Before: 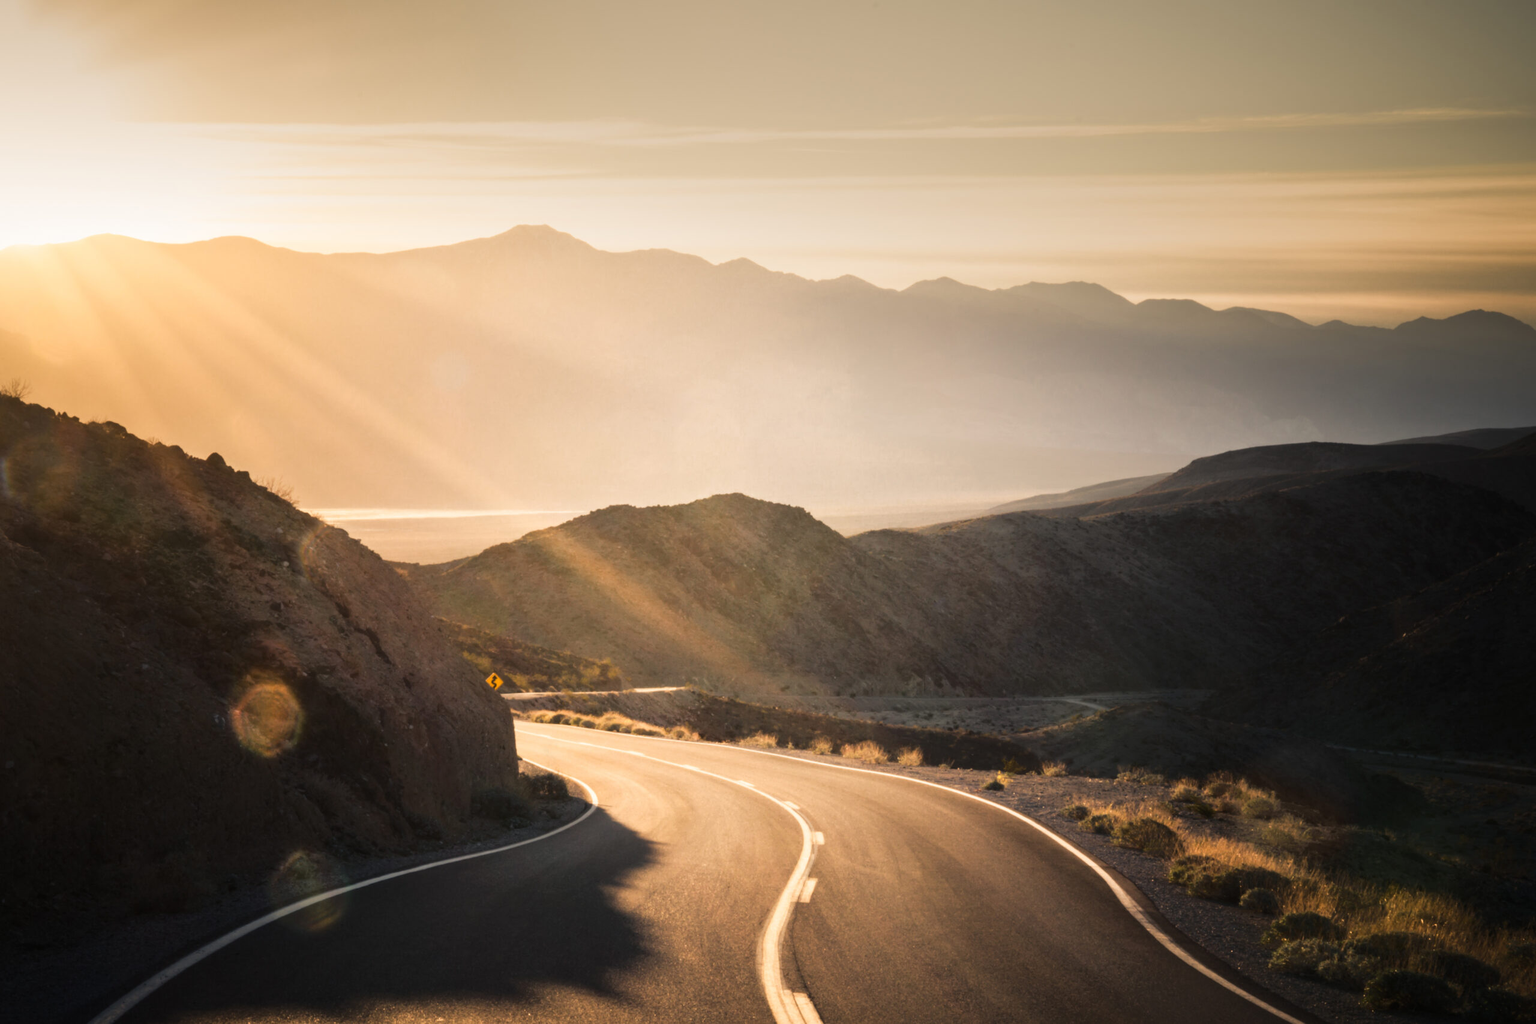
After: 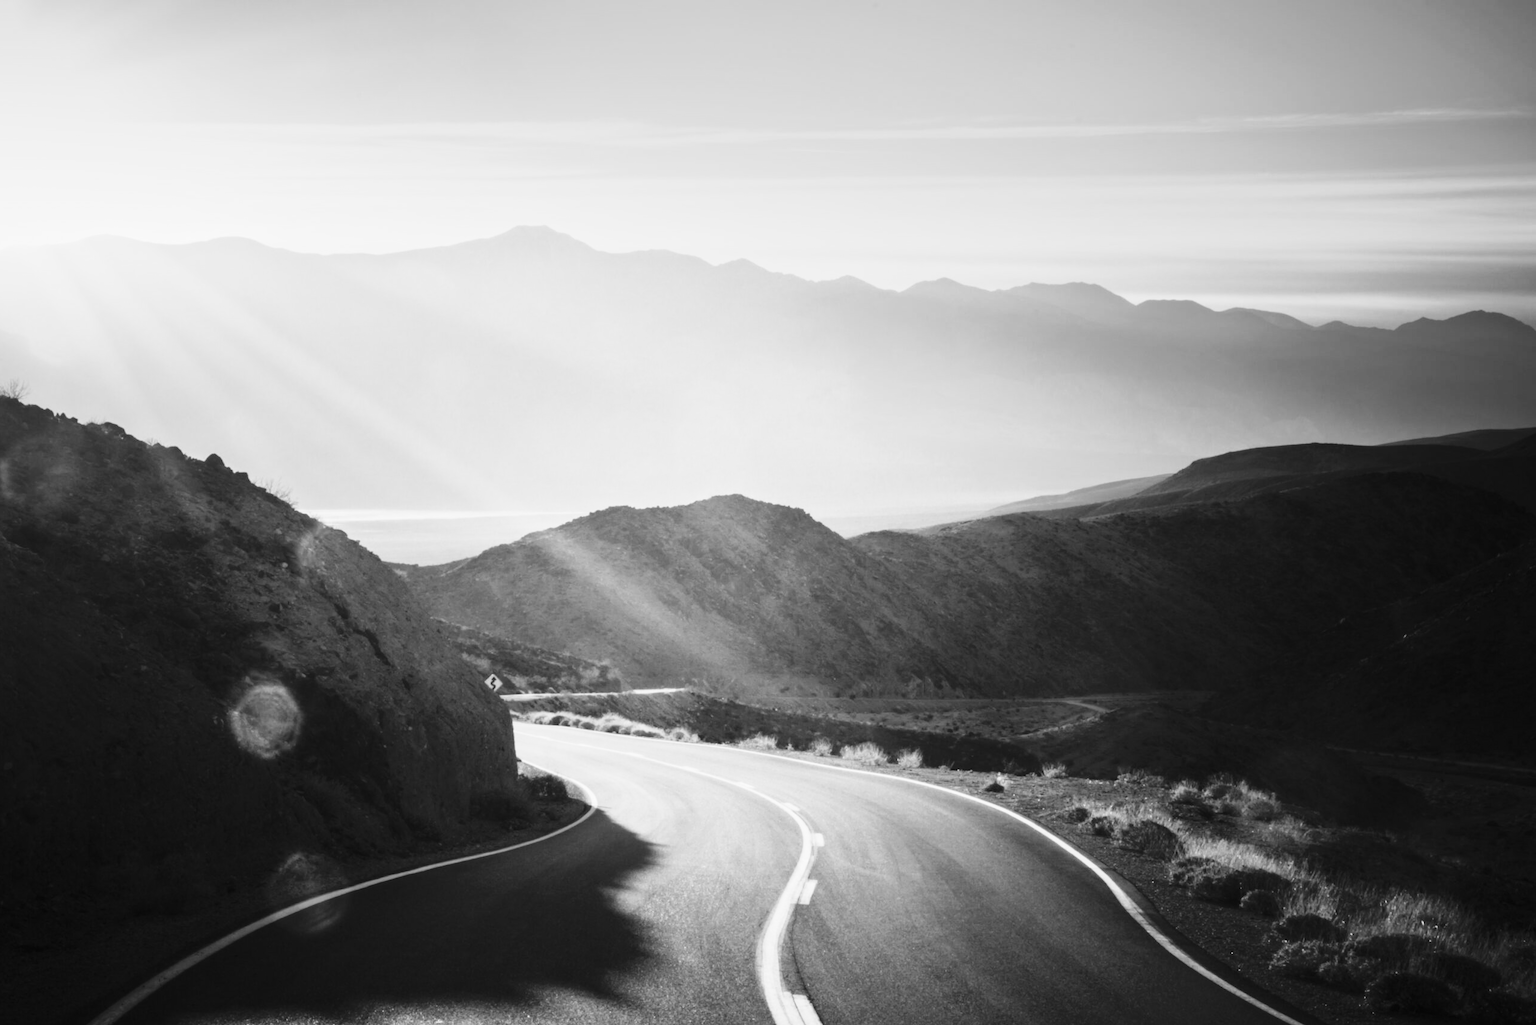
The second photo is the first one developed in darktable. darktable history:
tone curve: curves: ch0 [(0, 0) (0.003, 0.005) (0.011, 0.019) (0.025, 0.04) (0.044, 0.064) (0.069, 0.095) (0.1, 0.129) (0.136, 0.169) (0.177, 0.207) (0.224, 0.247) (0.277, 0.298) (0.335, 0.354) (0.399, 0.416) (0.468, 0.478) (0.543, 0.553) (0.623, 0.634) (0.709, 0.709) (0.801, 0.817) (0.898, 0.912) (1, 1)], preserve colors none
crop and rotate: left 0.126%
monochrome: a 32, b 64, size 2.3
base curve: curves: ch0 [(0, 0) (0.032, 0.025) (0.121, 0.166) (0.206, 0.329) (0.605, 0.79) (1, 1)], preserve colors none
